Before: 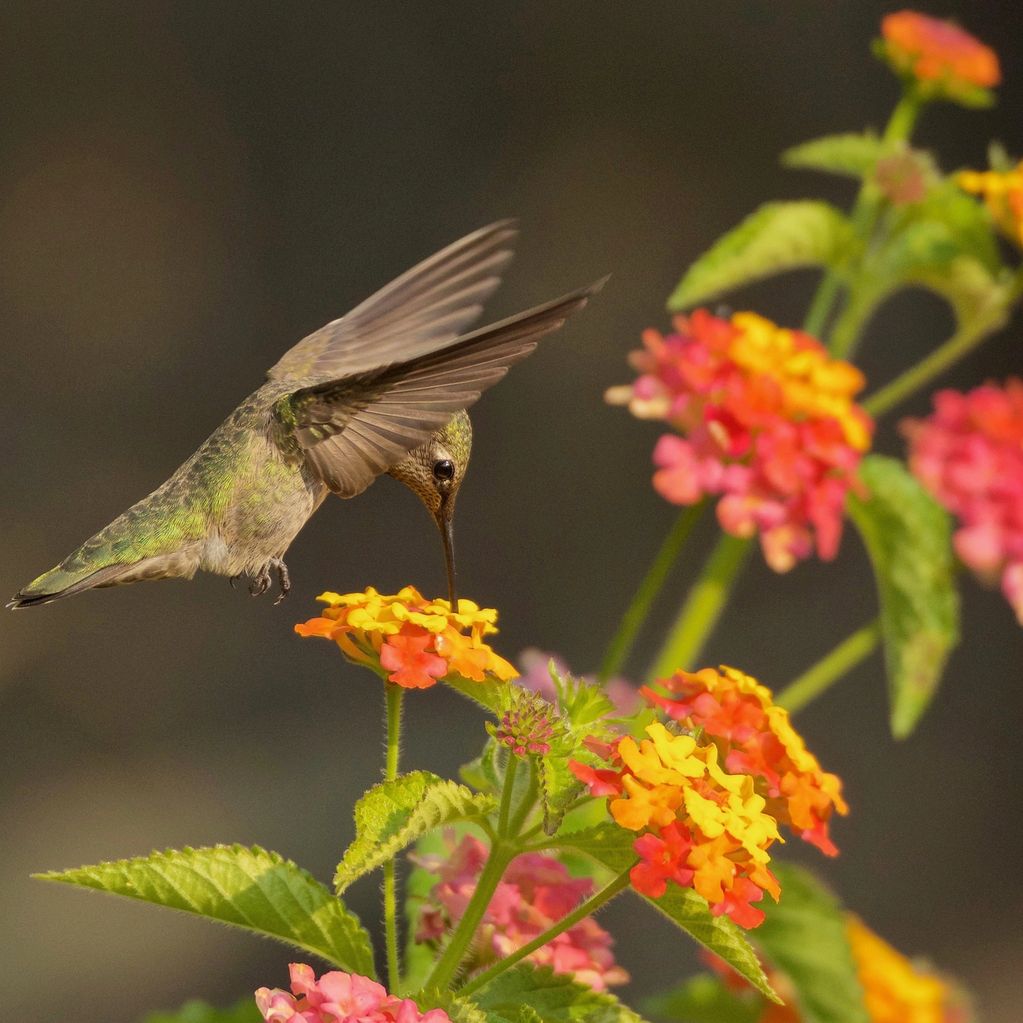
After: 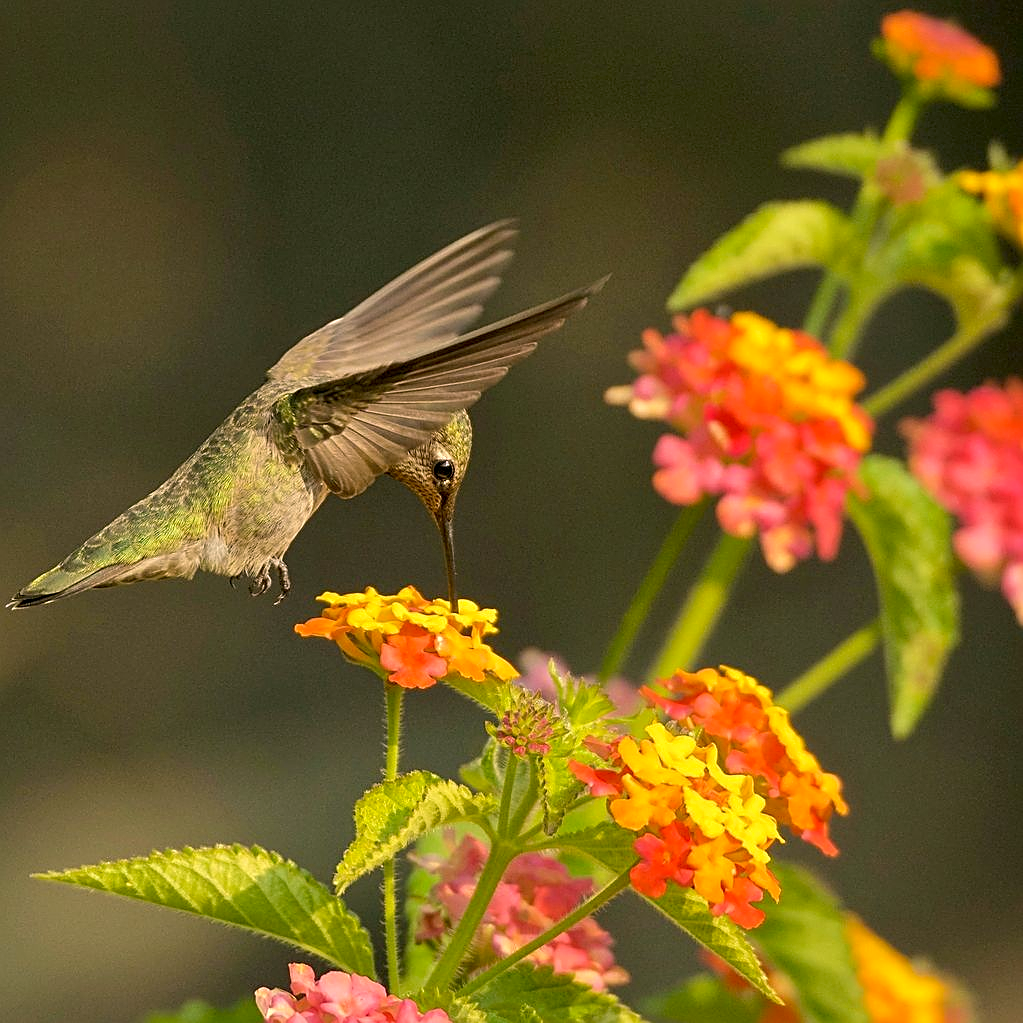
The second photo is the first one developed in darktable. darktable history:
exposure: black level correction 0.005, exposure 0.276 EV, compensate highlight preservation false
sharpen: amount 0.745
color correction: highlights a* 4.32, highlights b* 4.93, shadows a* -6.81, shadows b* 4.69
